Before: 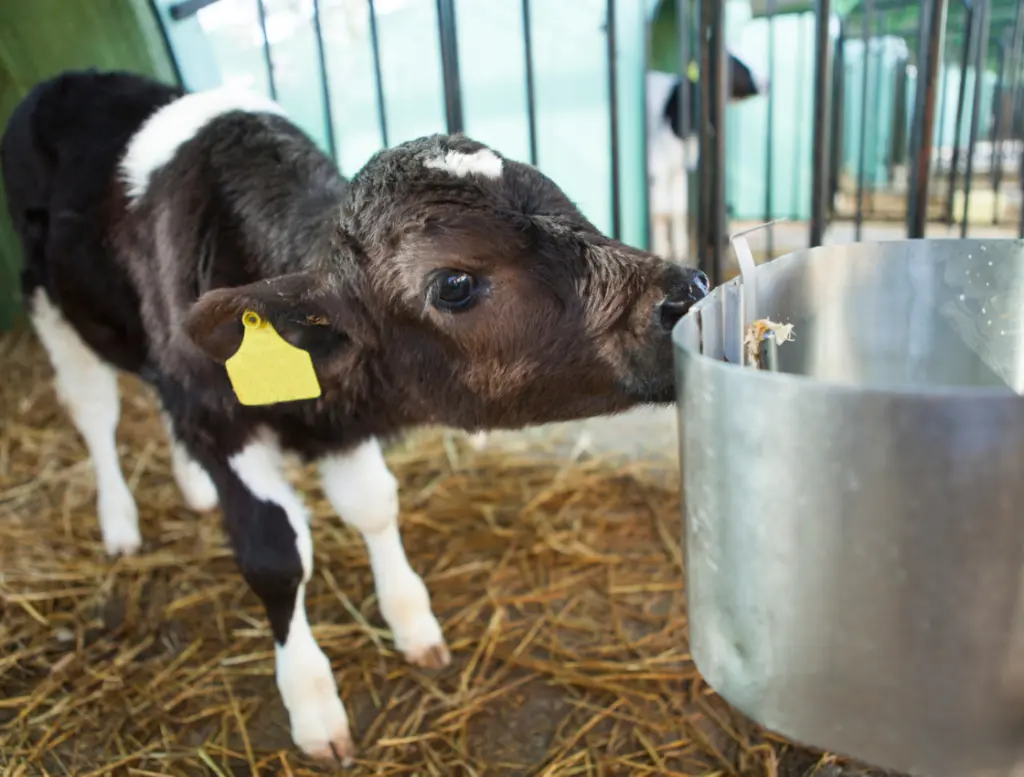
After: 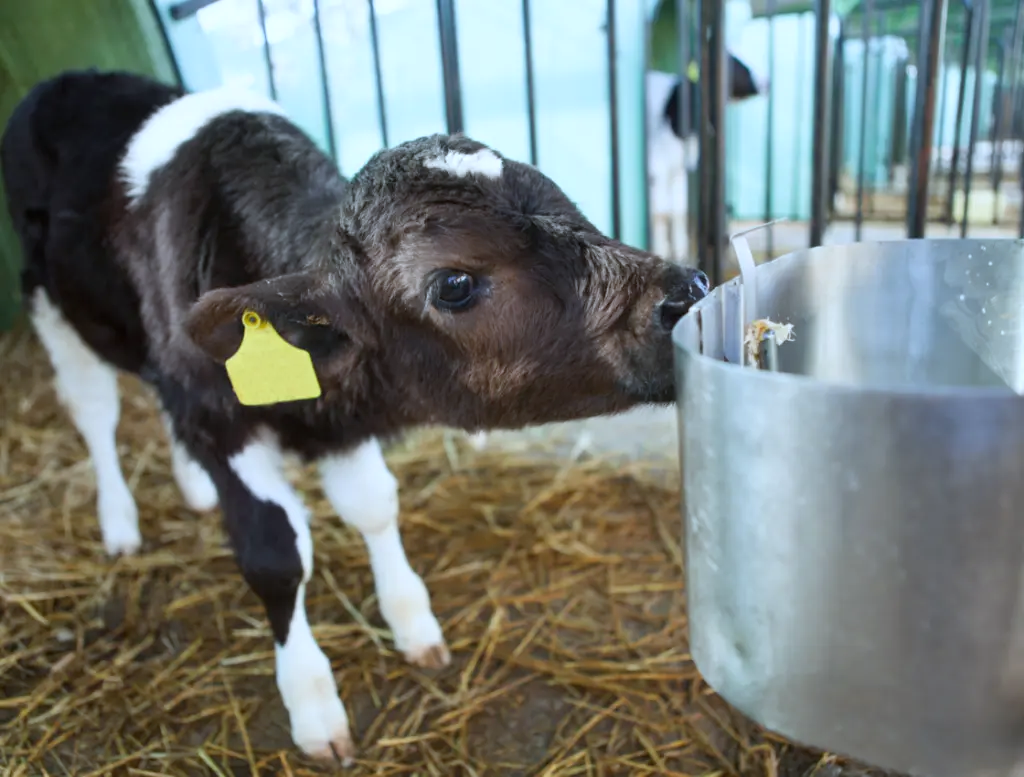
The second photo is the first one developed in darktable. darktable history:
color correction: saturation 0.99
white balance: red 0.924, blue 1.095
